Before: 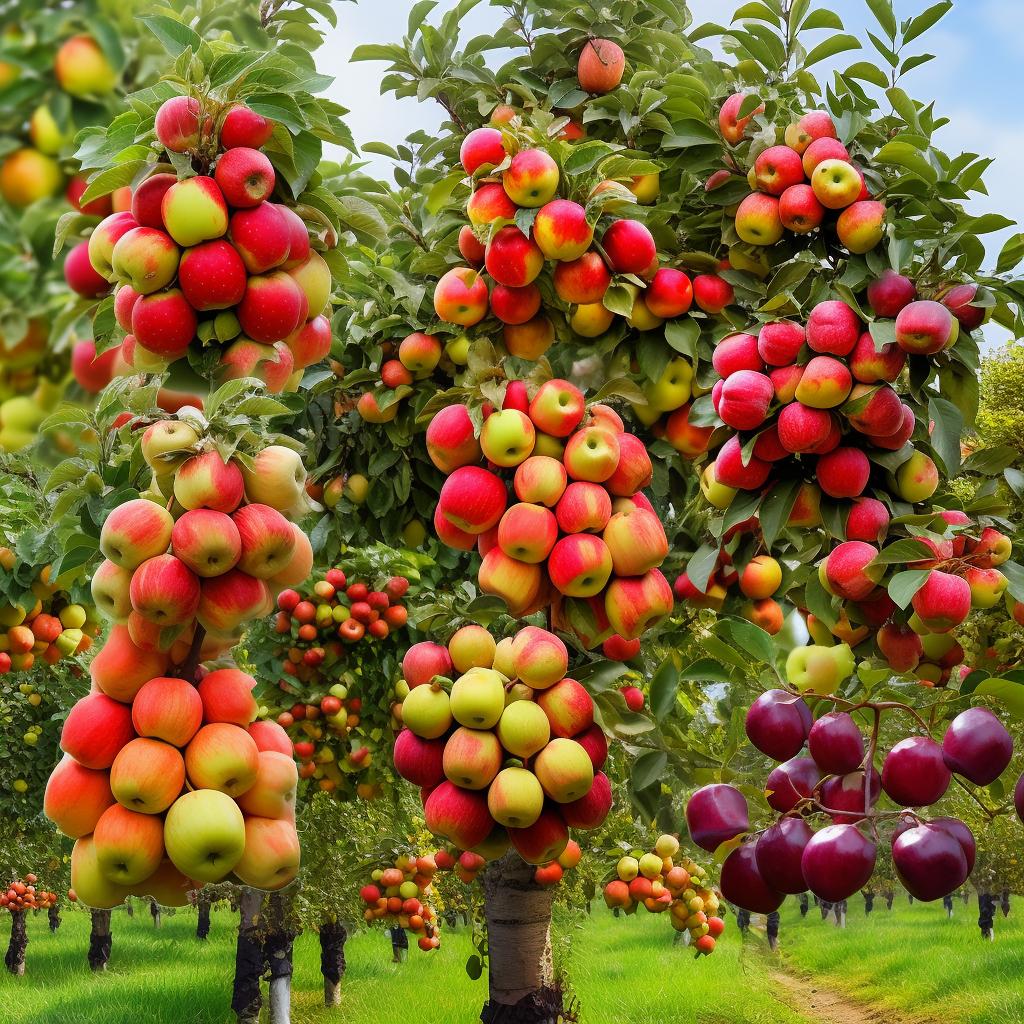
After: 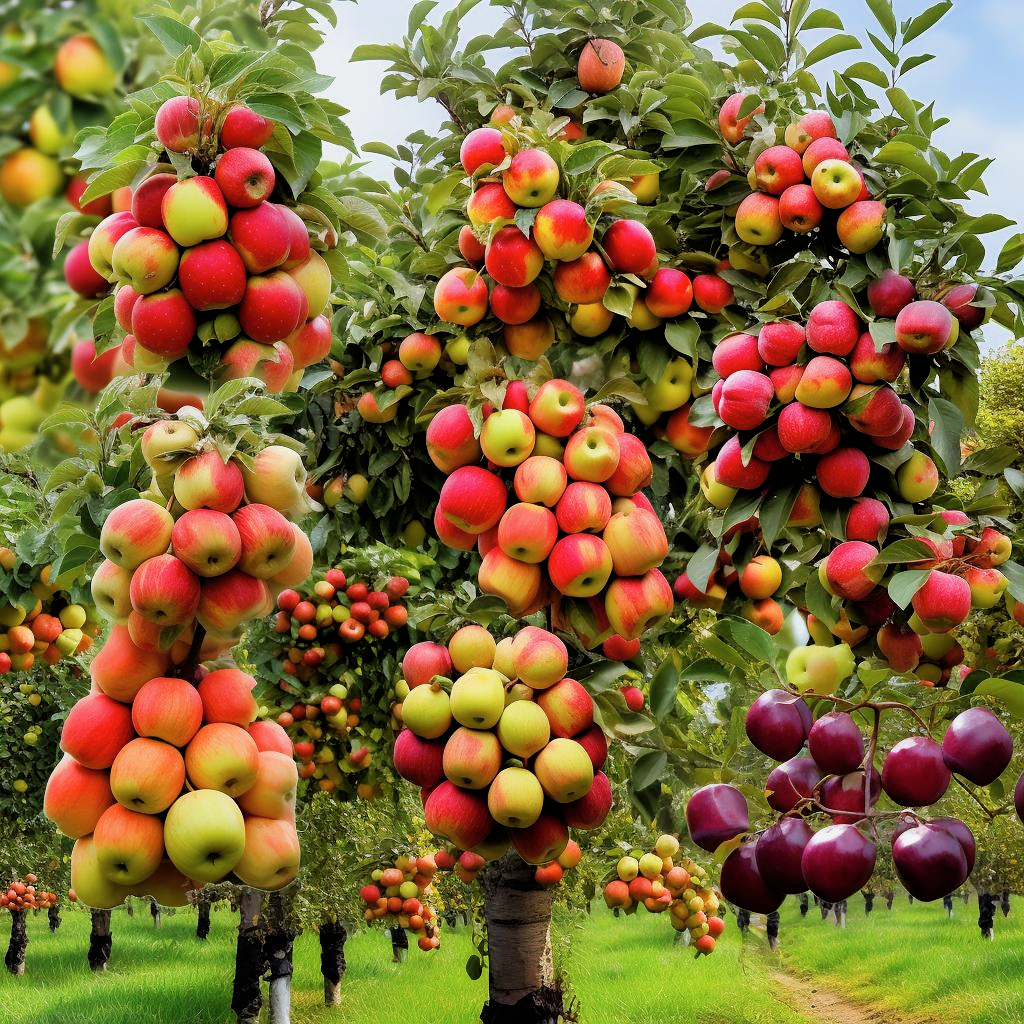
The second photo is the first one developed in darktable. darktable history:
filmic rgb: black relative exposure -5.76 EV, white relative exposure 3.4 EV, hardness 3.69
color correction: highlights b* -0.021
shadows and highlights: radius 47.19, white point adjustment 6.62, compress 79.9%, soften with gaussian
